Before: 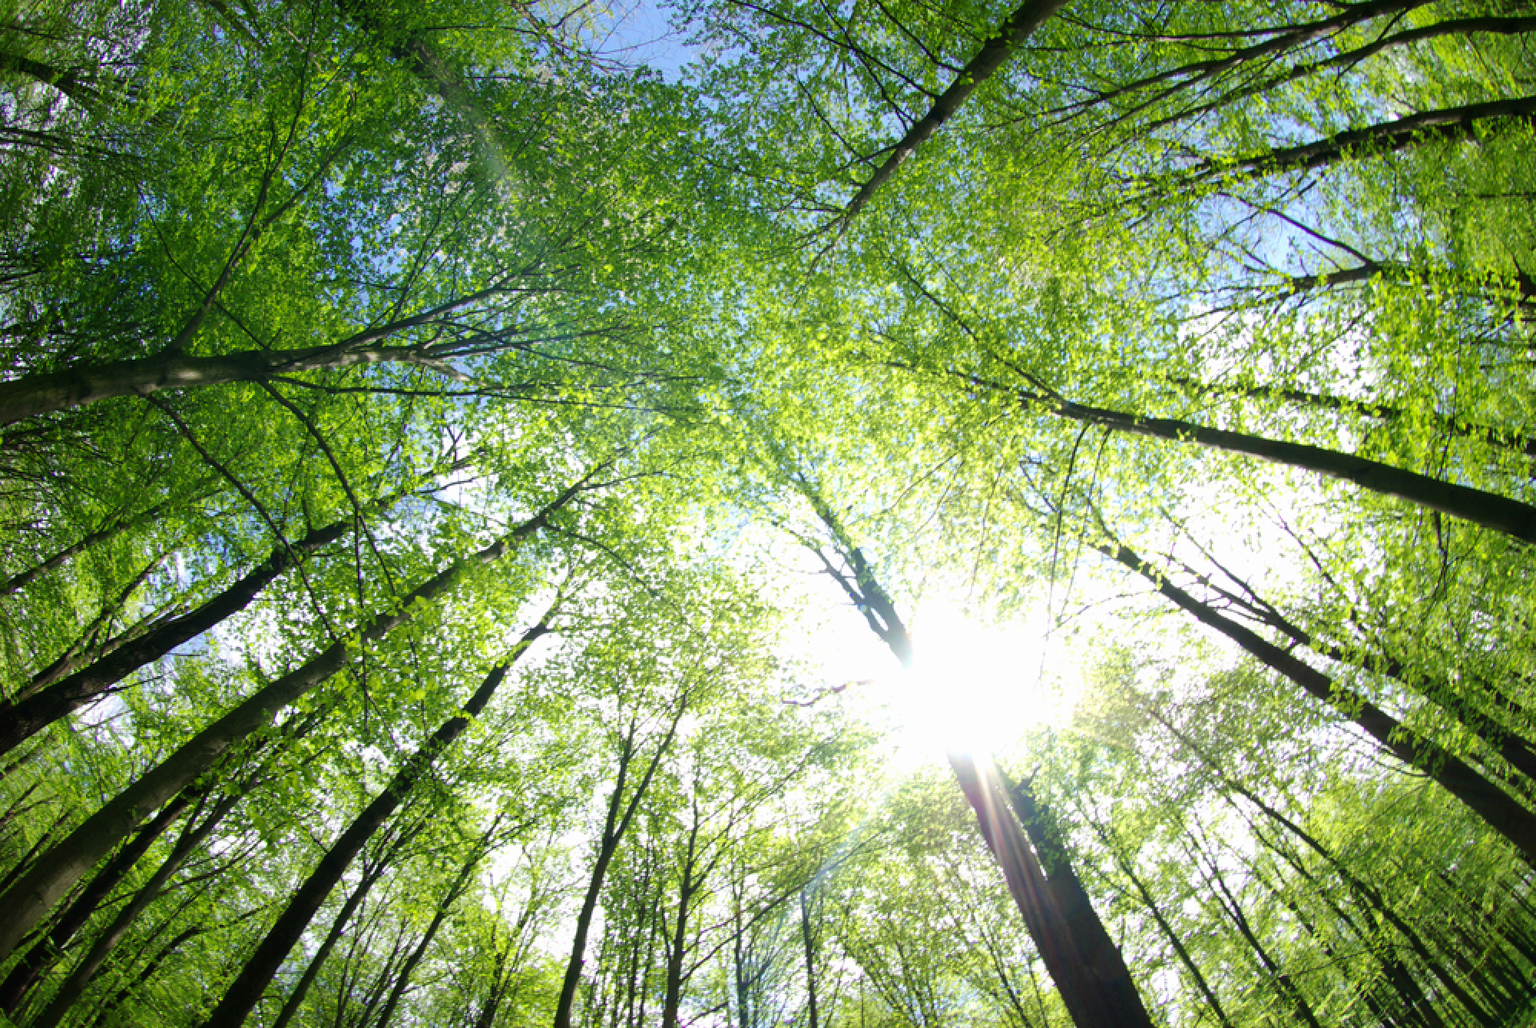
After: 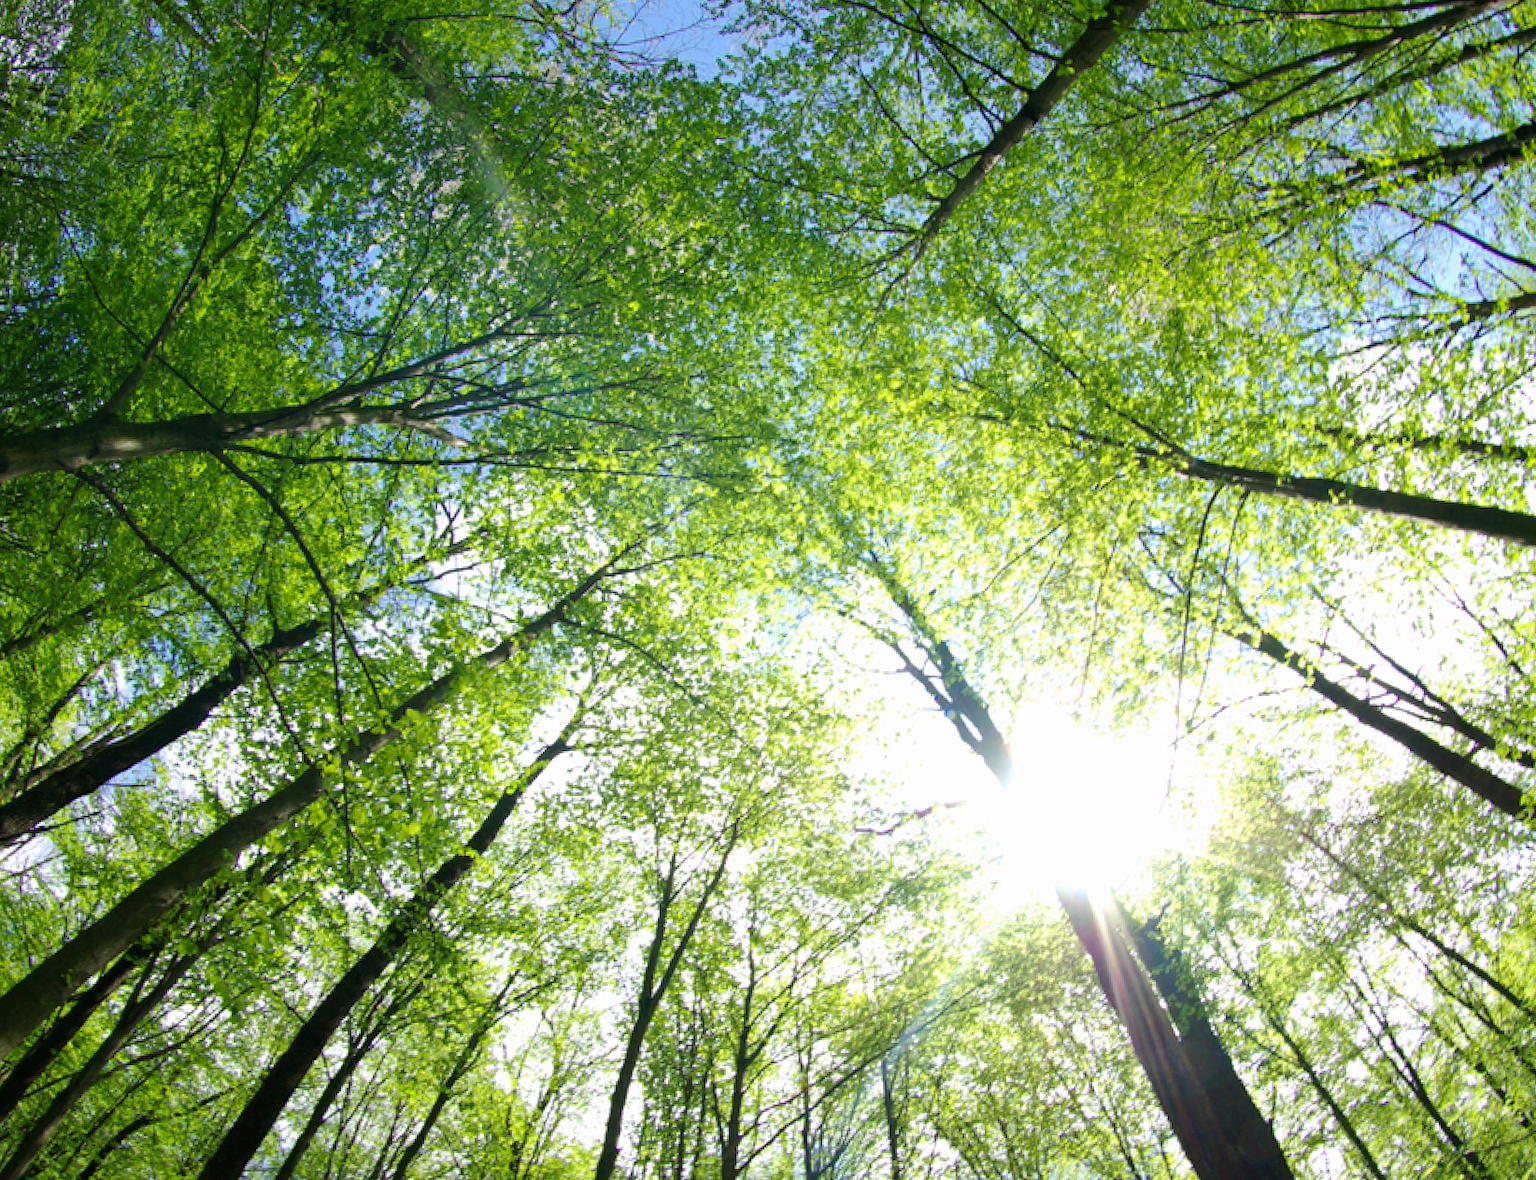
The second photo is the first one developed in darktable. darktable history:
crop and rotate: angle 1°, left 4.281%, top 0.642%, right 11.383%, bottom 2.486%
haze removal: compatibility mode true, adaptive false
